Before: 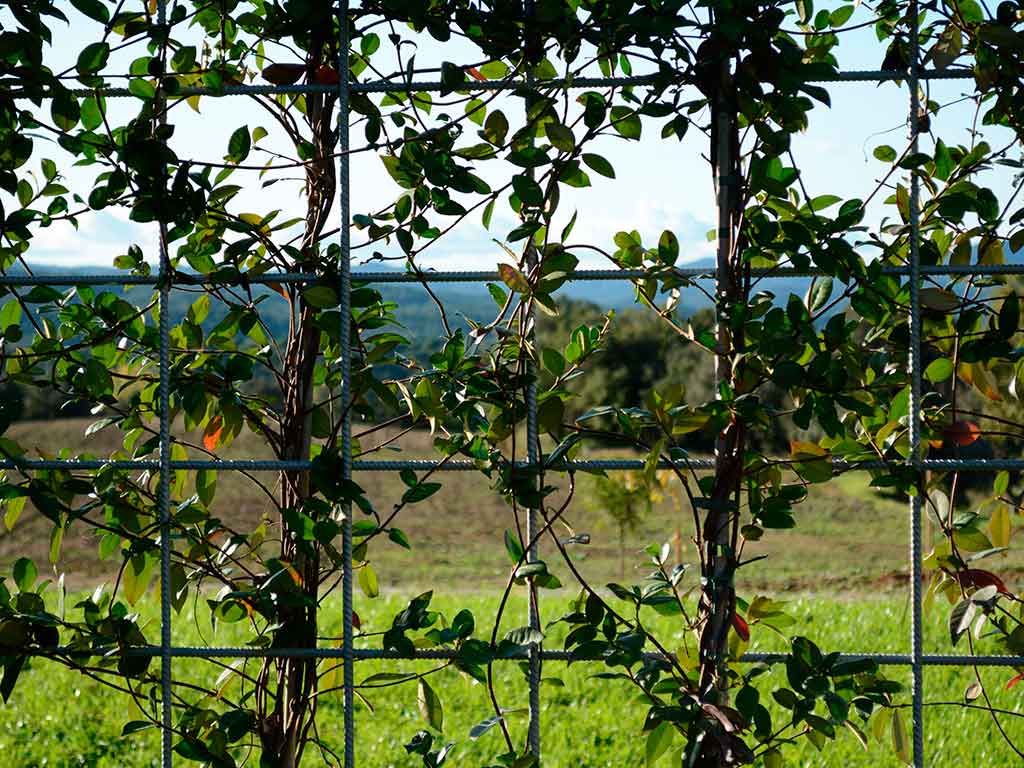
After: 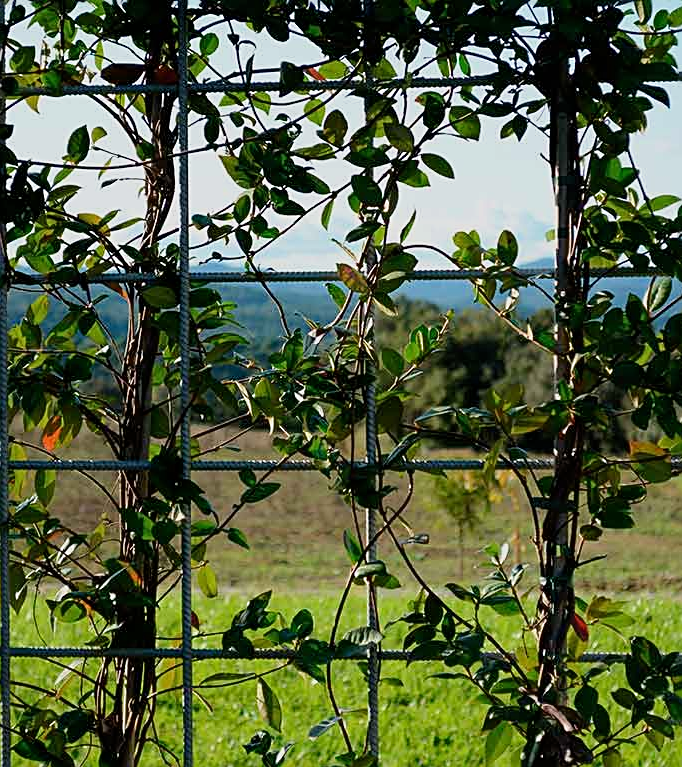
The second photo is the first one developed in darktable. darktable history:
filmic rgb: black relative exposure -15 EV, white relative exposure 3 EV, threshold 6 EV, target black luminance 0%, hardness 9.27, latitude 99%, contrast 0.912, shadows ↔ highlights balance 0.505%, add noise in highlights 0, color science v3 (2019), use custom middle-gray values true, iterations of high-quality reconstruction 0, contrast in highlights soft, enable highlight reconstruction true
crop and rotate: left 15.754%, right 17.579%
sharpen: on, module defaults
